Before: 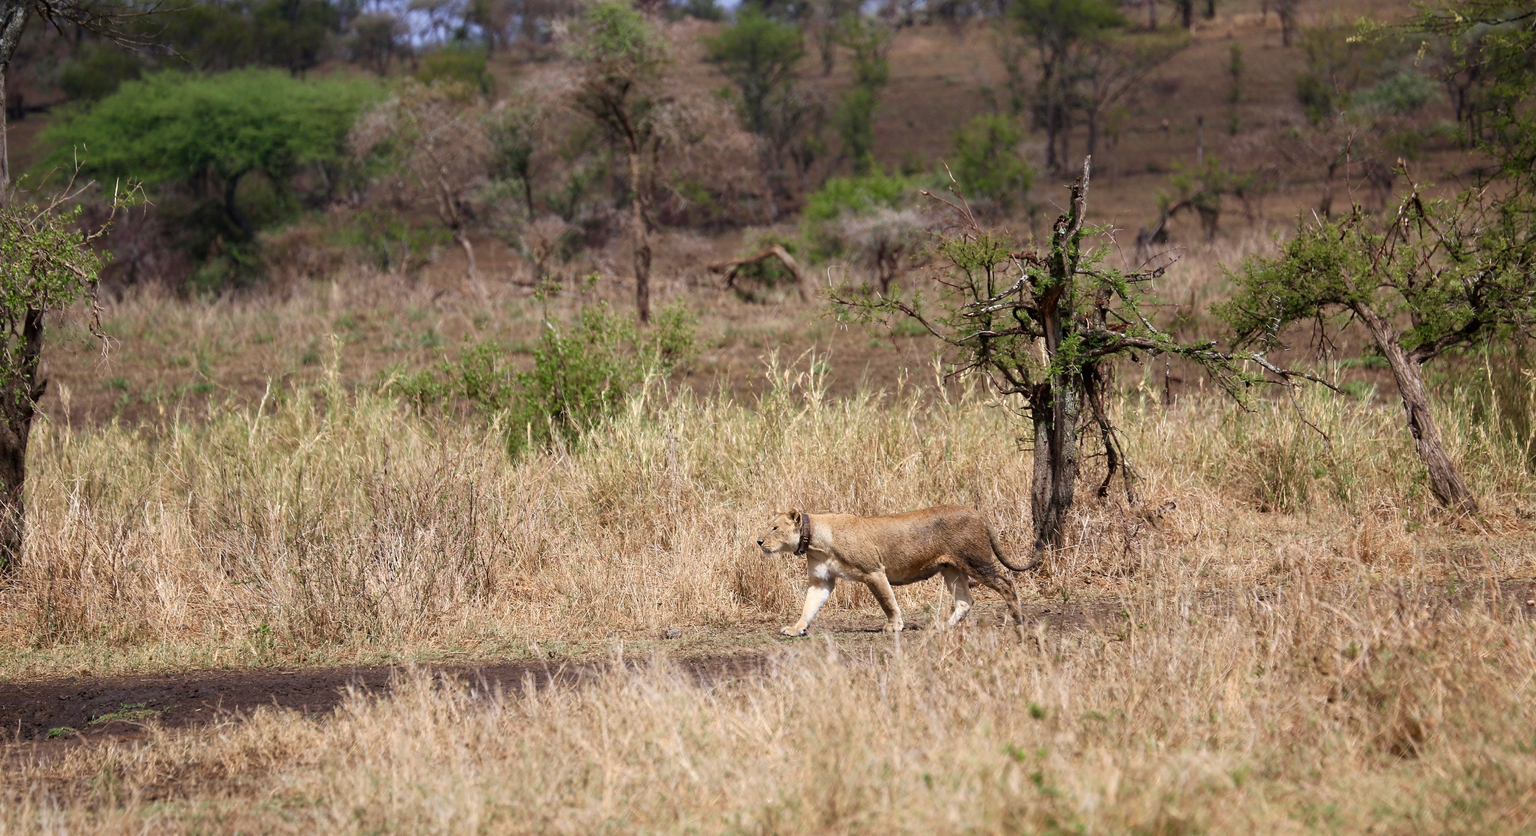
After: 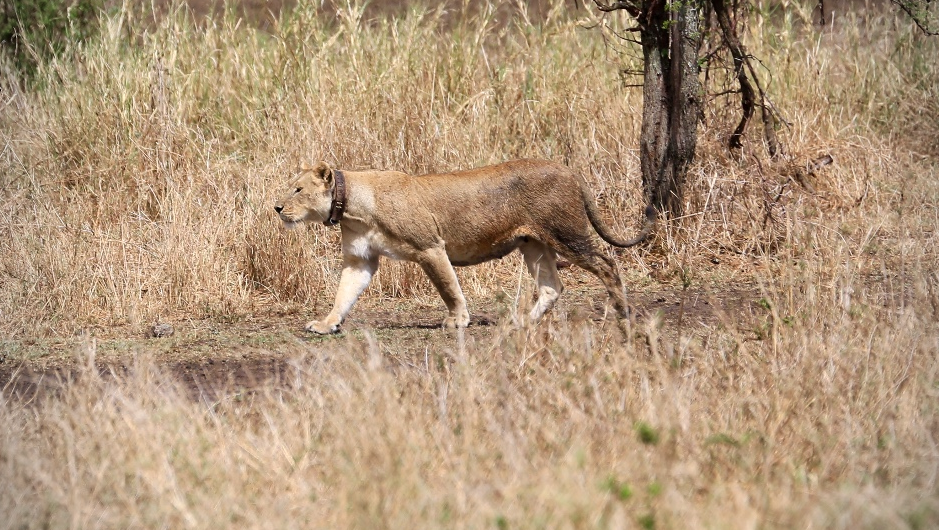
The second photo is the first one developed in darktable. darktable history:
crop: left 35.923%, top 46.216%, right 18.198%, bottom 6.19%
vignetting: on, module defaults
